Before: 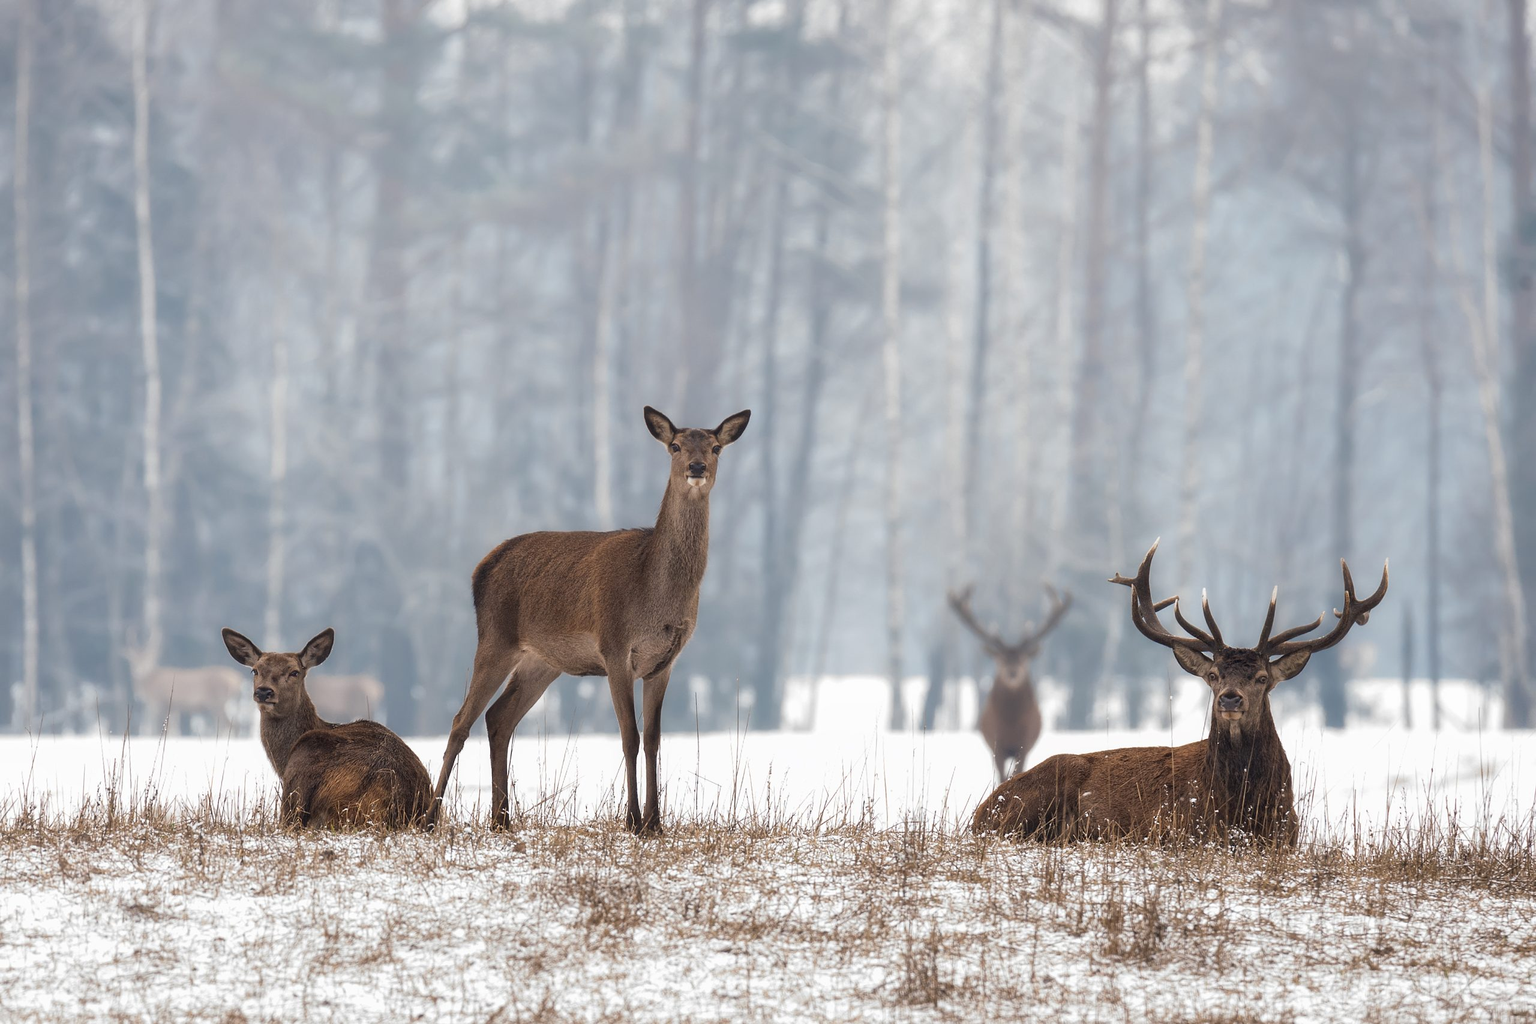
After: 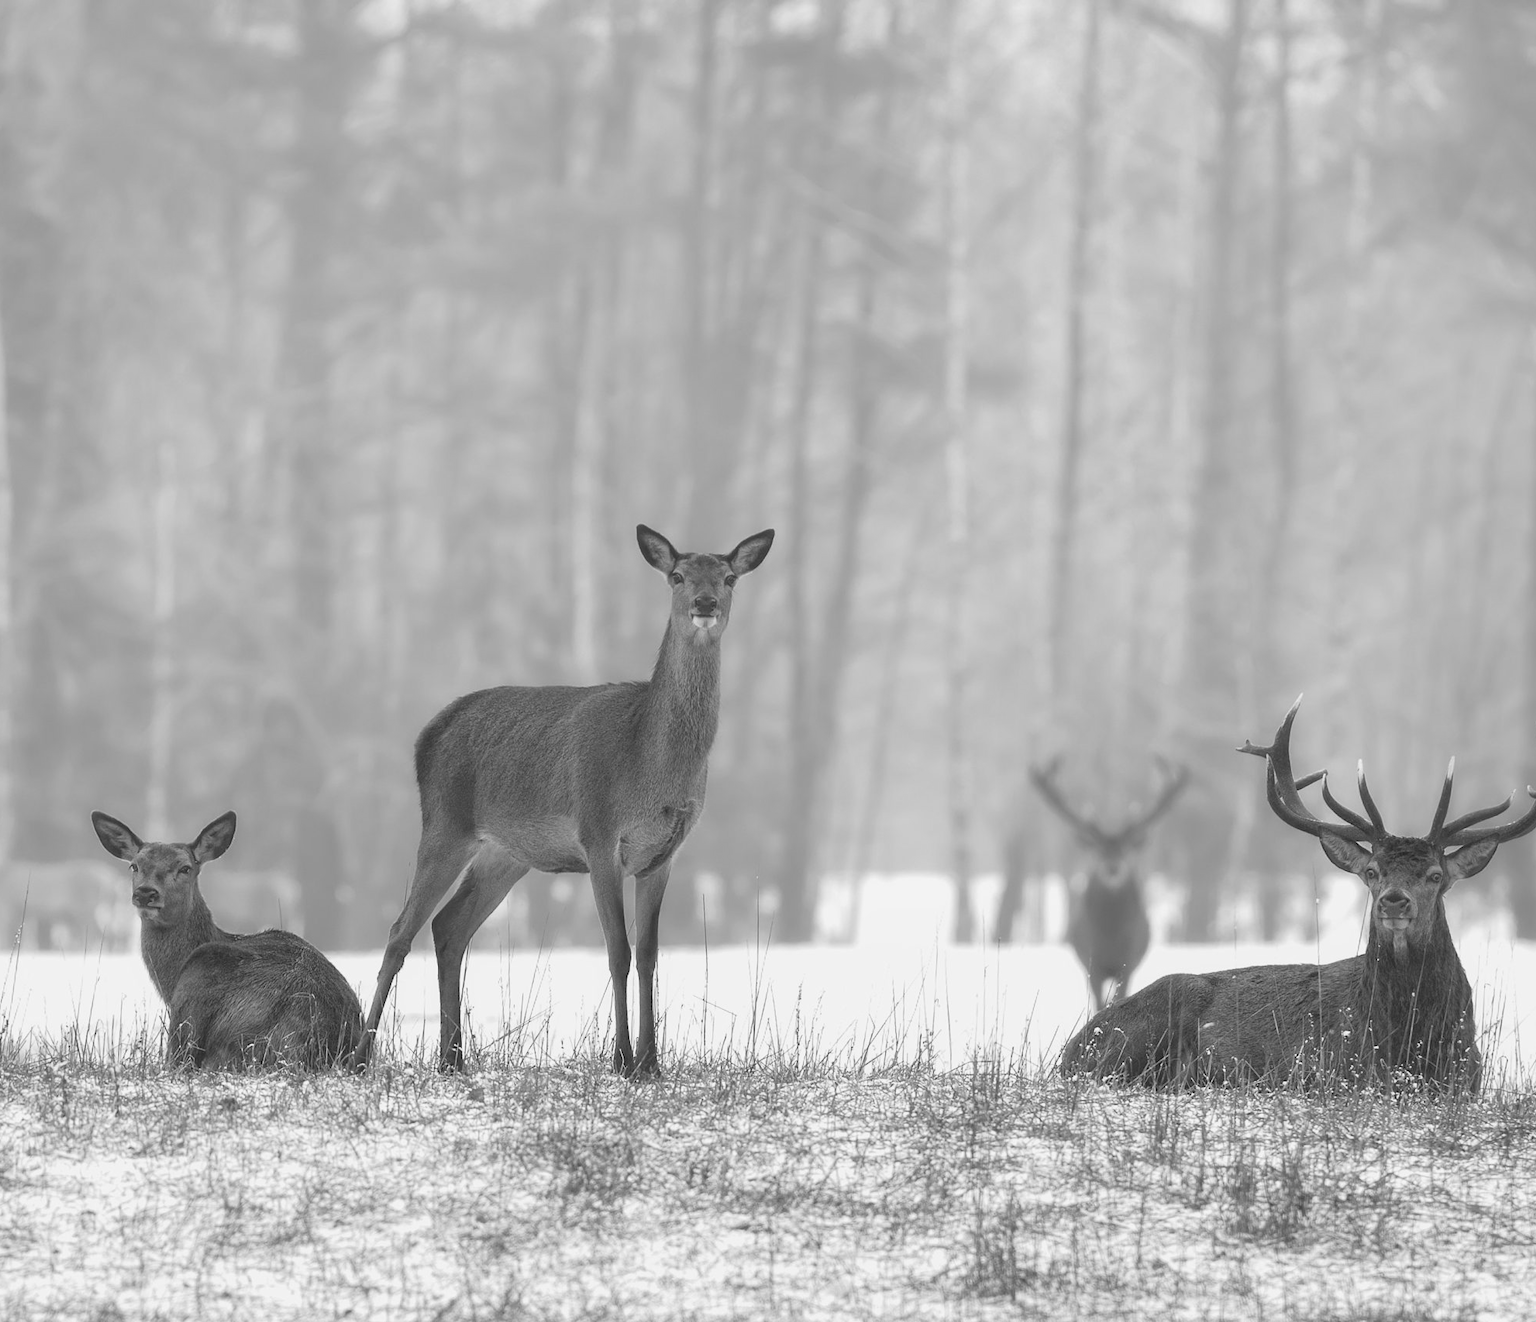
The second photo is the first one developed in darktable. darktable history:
monochrome: a 79.32, b 81.83, size 1.1
exposure: black level correction 0, exposure 2.327 EV, compensate exposure bias true, compensate highlight preservation false
colorize: hue 41.44°, saturation 22%, source mix 60%, lightness 10.61%
crop: left 9.88%, right 12.664%
